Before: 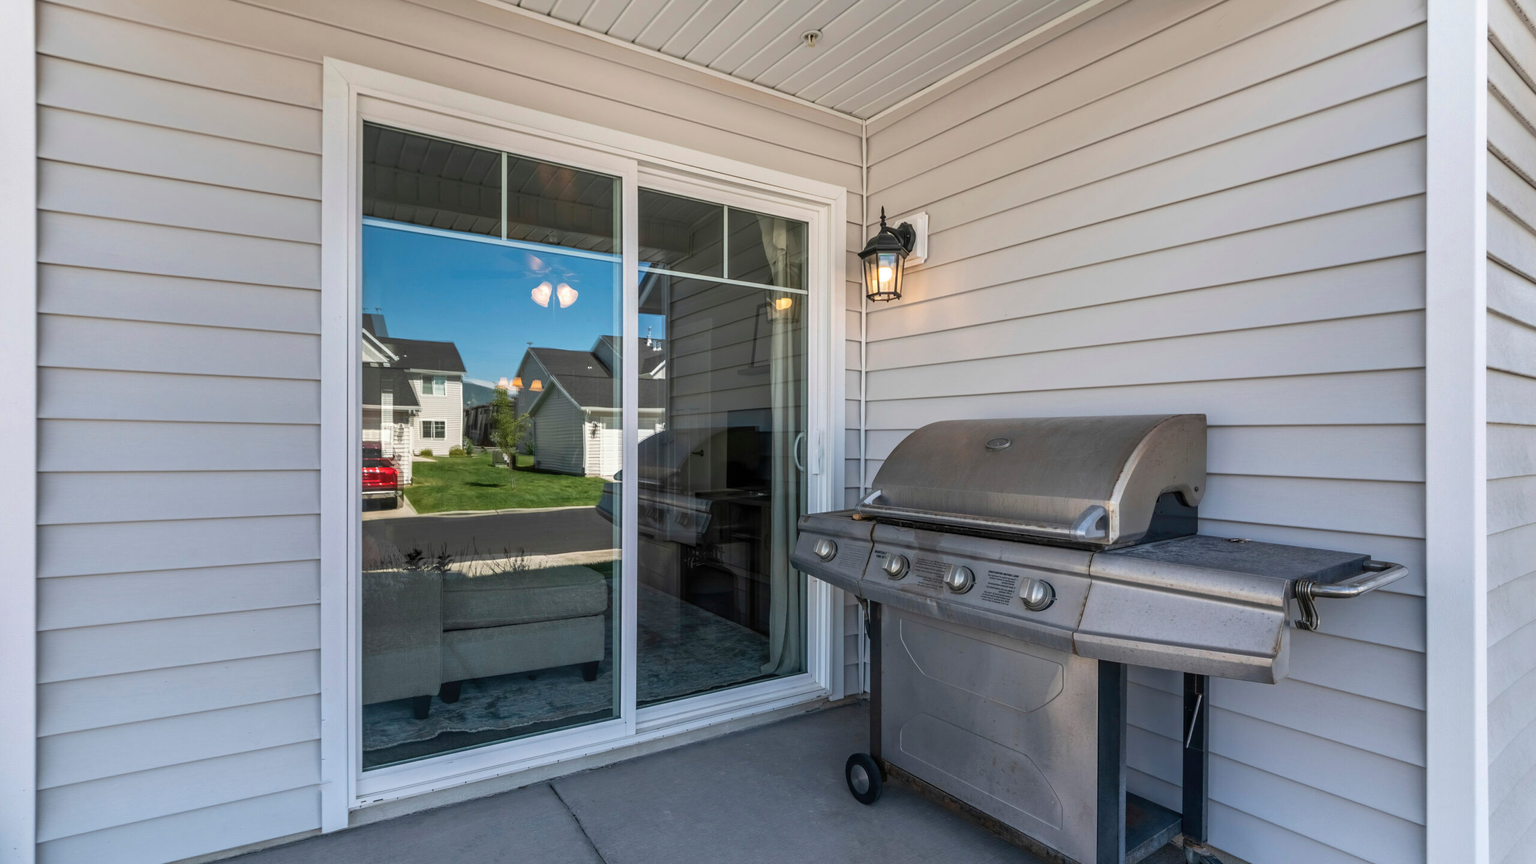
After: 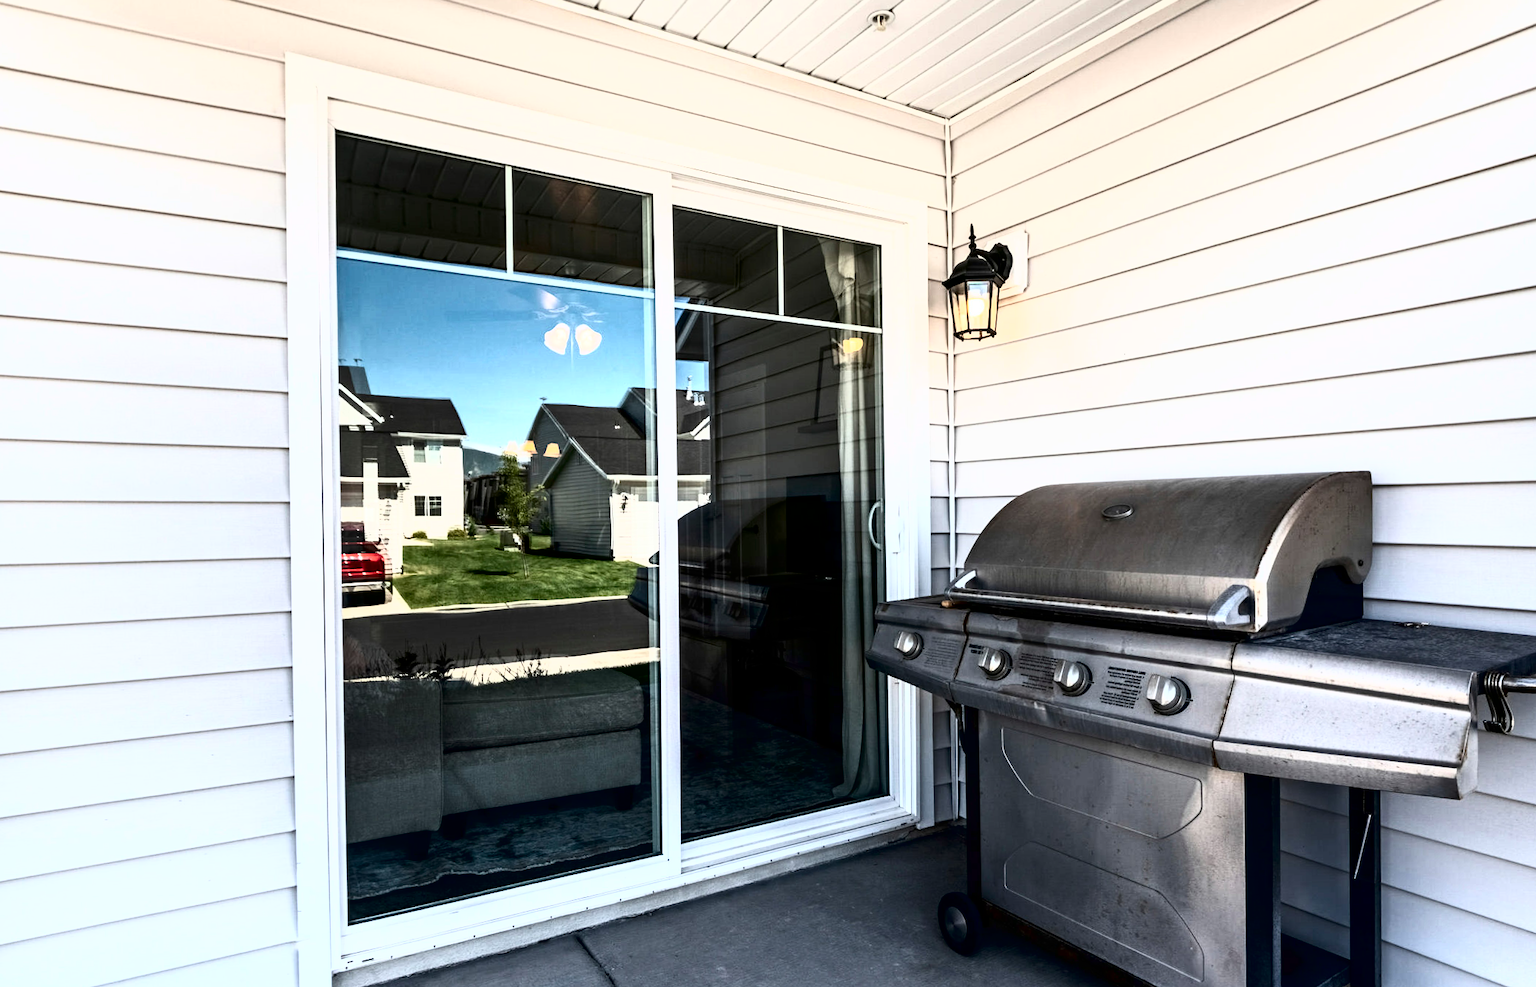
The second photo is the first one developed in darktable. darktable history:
crop and rotate: angle 0.977°, left 4.114%, top 1.044%, right 11.532%, bottom 2.587%
tone curve: curves: ch0 [(0, 0) (0.003, 0) (0.011, 0) (0.025, 0) (0.044, 0.001) (0.069, 0.003) (0.1, 0.003) (0.136, 0.006) (0.177, 0.014) (0.224, 0.056) (0.277, 0.128) (0.335, 0.218) (0.399, 0.346) (0.468, 0.512) (0.543, 0.713) (0.623, 0.898) (0.709, 0.987) (0.801, 0.99) (0.898, 0.99) (1, 1)], color space Lab, independent channels
